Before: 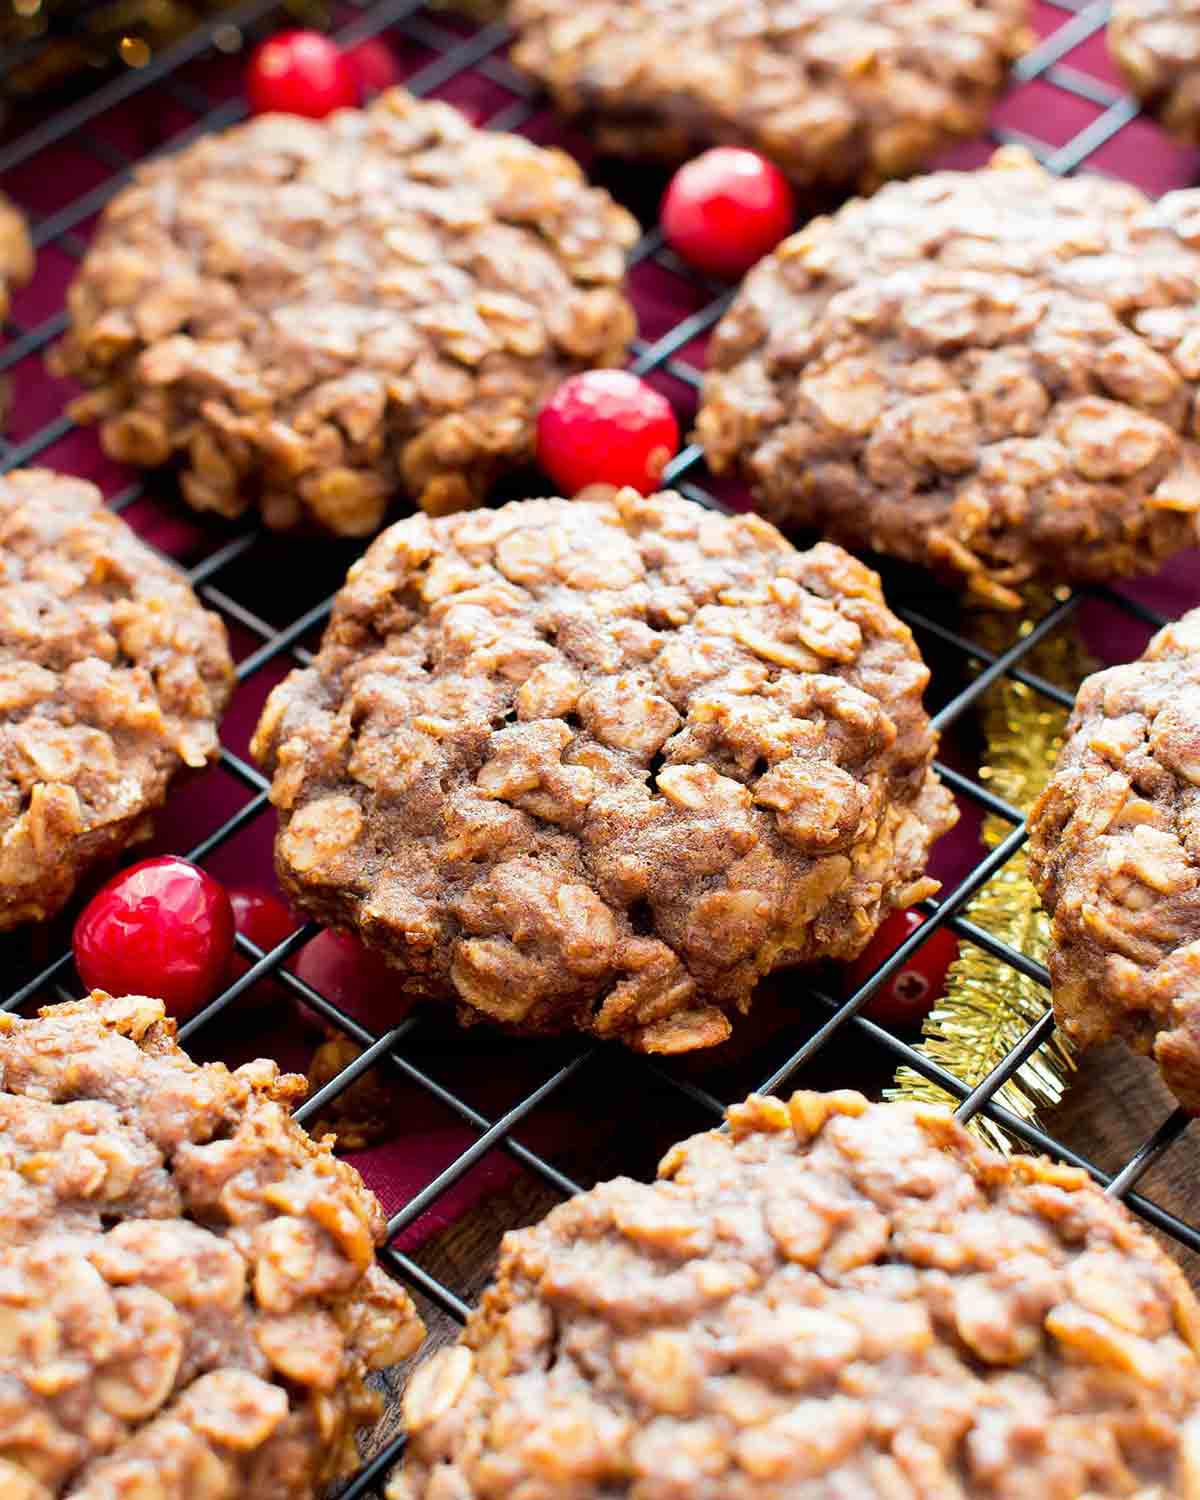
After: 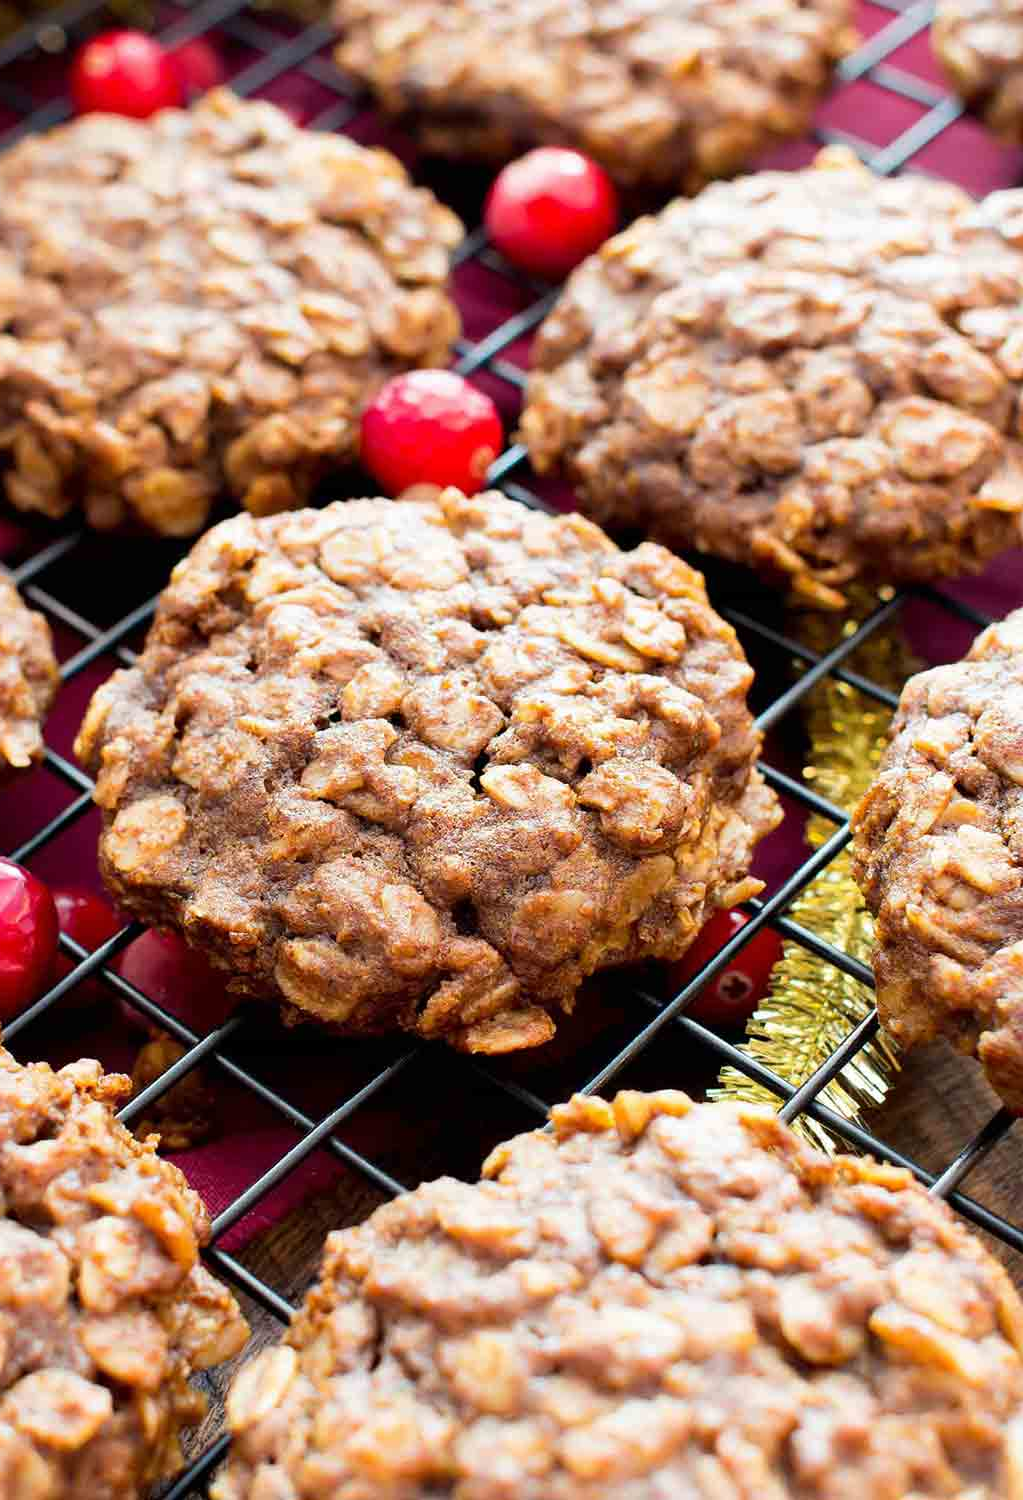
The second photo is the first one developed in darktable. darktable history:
crop and rotate: left 14.691%
